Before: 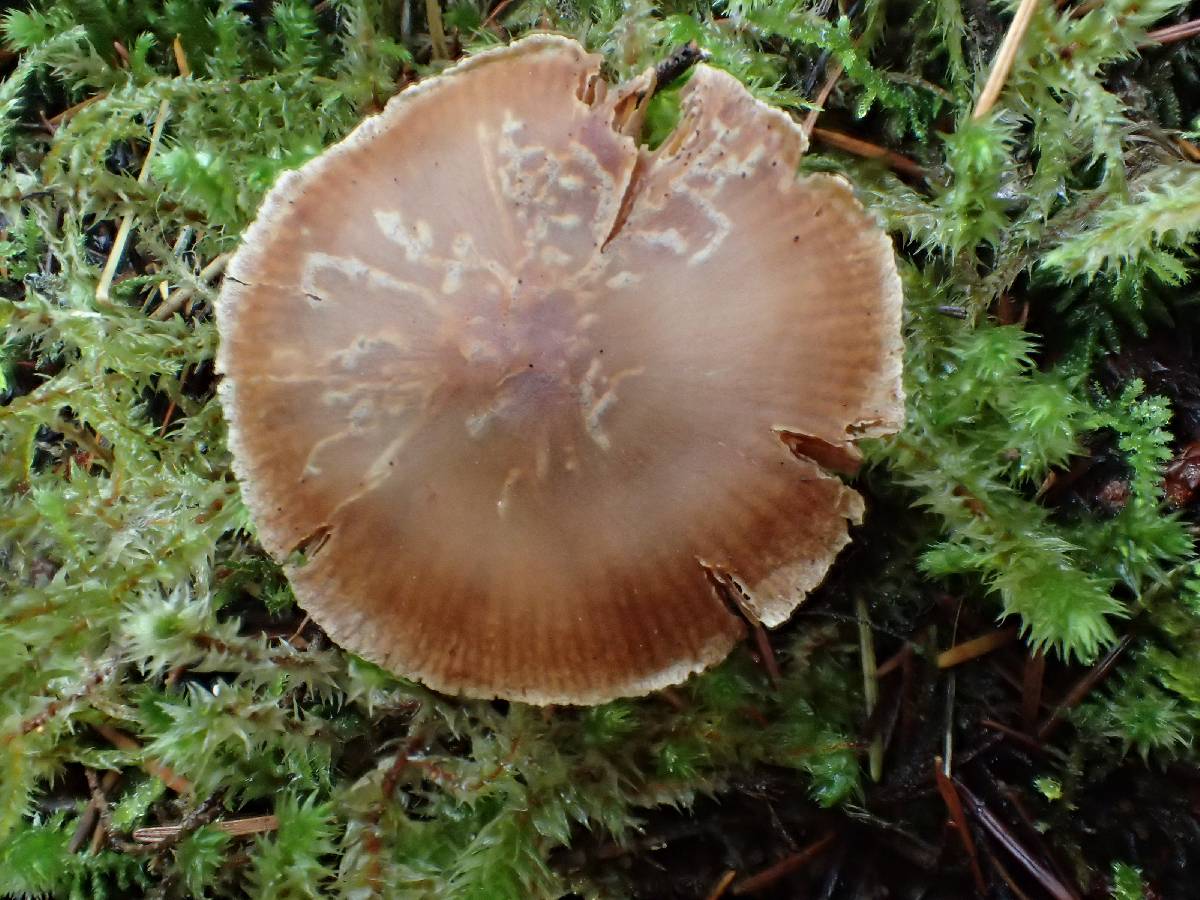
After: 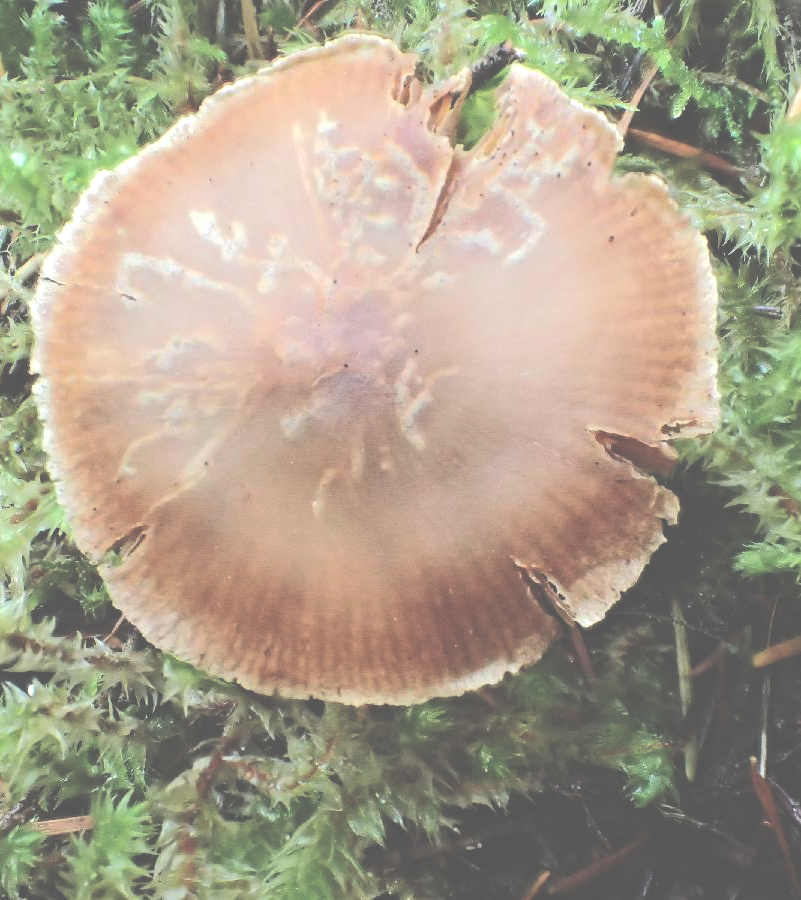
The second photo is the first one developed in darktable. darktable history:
exposure: black level correction -0.07, exposure 0.503 EV, compensate highlight preservation false
tone curve: curves: ch0 [(0, 0) (0.003, 0.19) (0.011, 0.192) (0.025, 0.192) (0.044, 0.194) (0.069, 0.196) (0.1, 0.197) (0.136, 0.198) (0.177, 0.216) (0.224, 0.236) (0.277, 0.269) (0.335, 0.331) (0.399, 0.418) (0.468, 0.515) (0.543, 0.621) (0.623, 0.725) (0.709, 0.804) (0.801, 0.859) (0.898, 0.913) (1, 1)], color space Lab, independent channels, preserve colors none
crop: left 15.428%, right 17.786%
